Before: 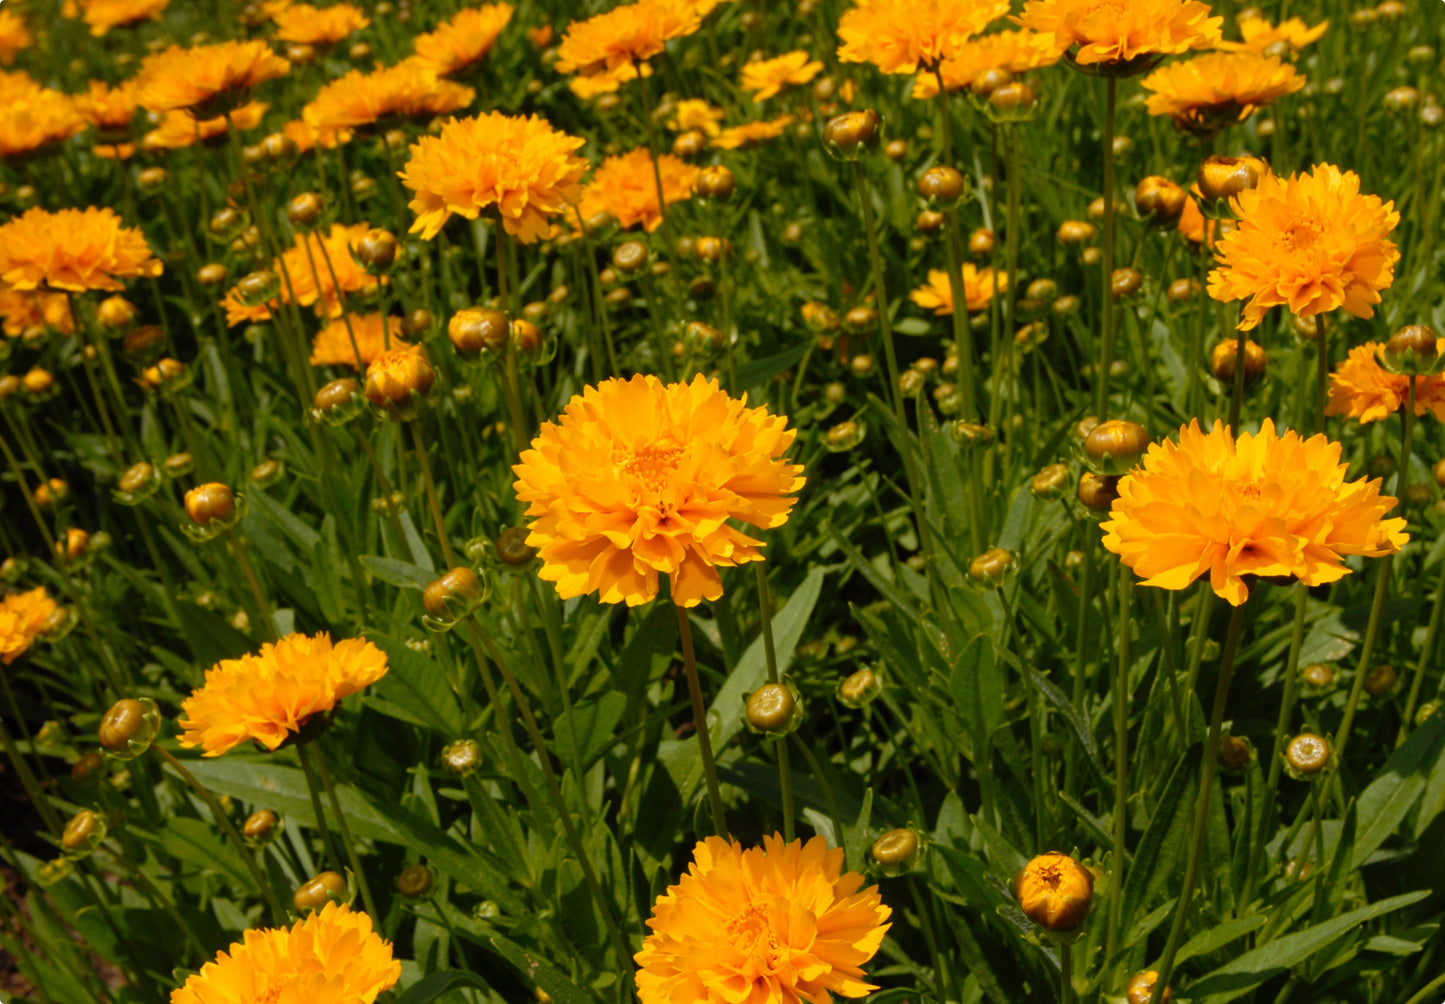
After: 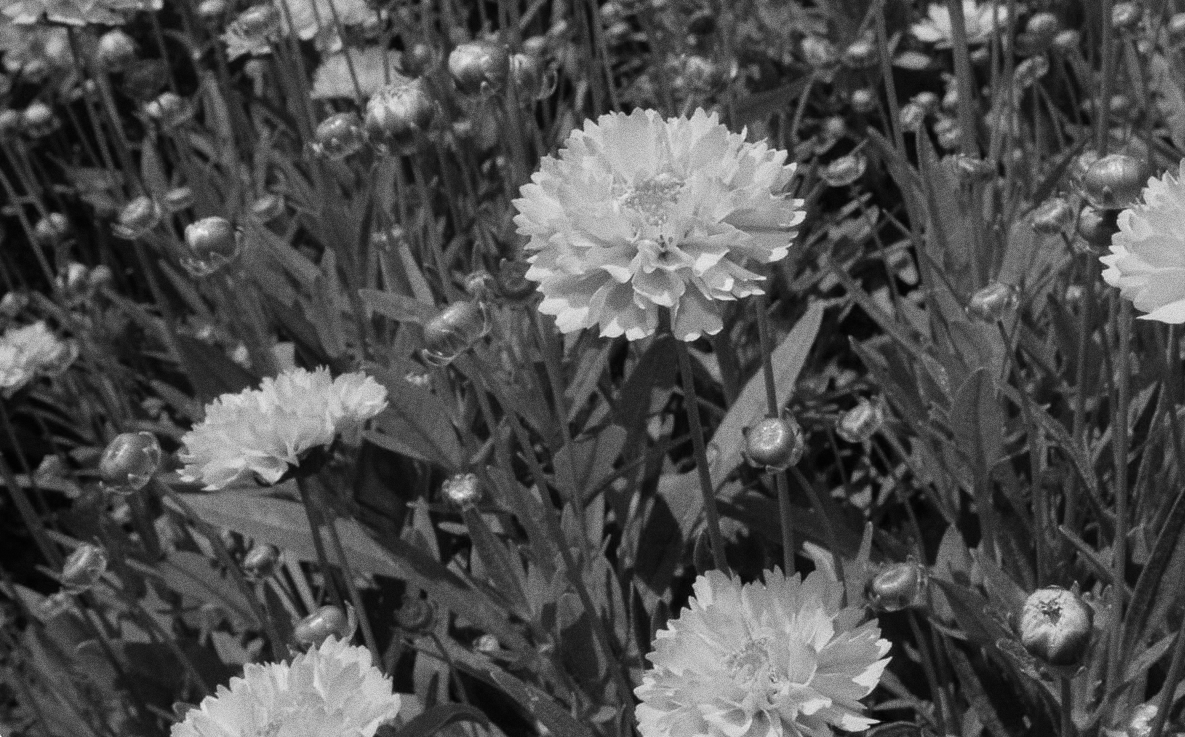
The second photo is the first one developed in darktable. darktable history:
crop: top 26.531%, right 17.959%
grain: coarseness 11.82 ISO, strength 36.67%, mid-tones bias 74.17%
color balance: mode lift, gamma, gain (sRGB), lift [0.997, 0.979, 1.021, 1.011], gamma [1, 1.084, 0.916, 0.998], gain [1, 0.87, 1.13, 1.101], contrast 4.55%, contrast fulcrum 38.24%, output saturation 104.09%
monochrome: a 73.58, b 64.21
